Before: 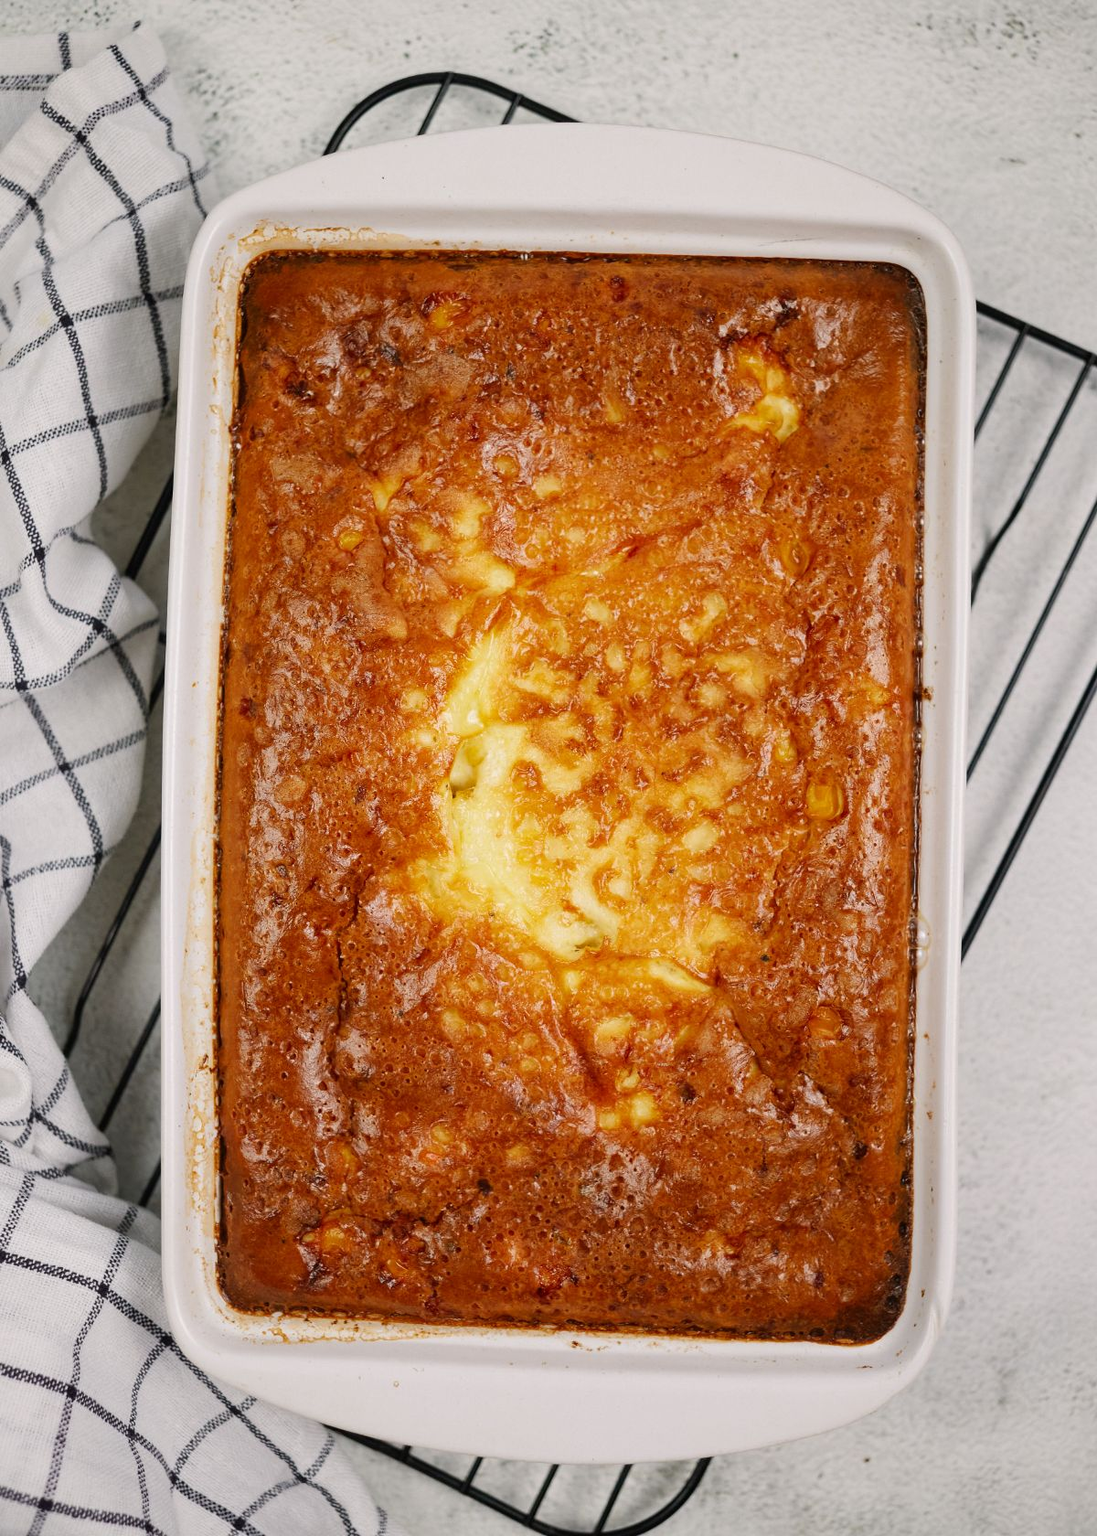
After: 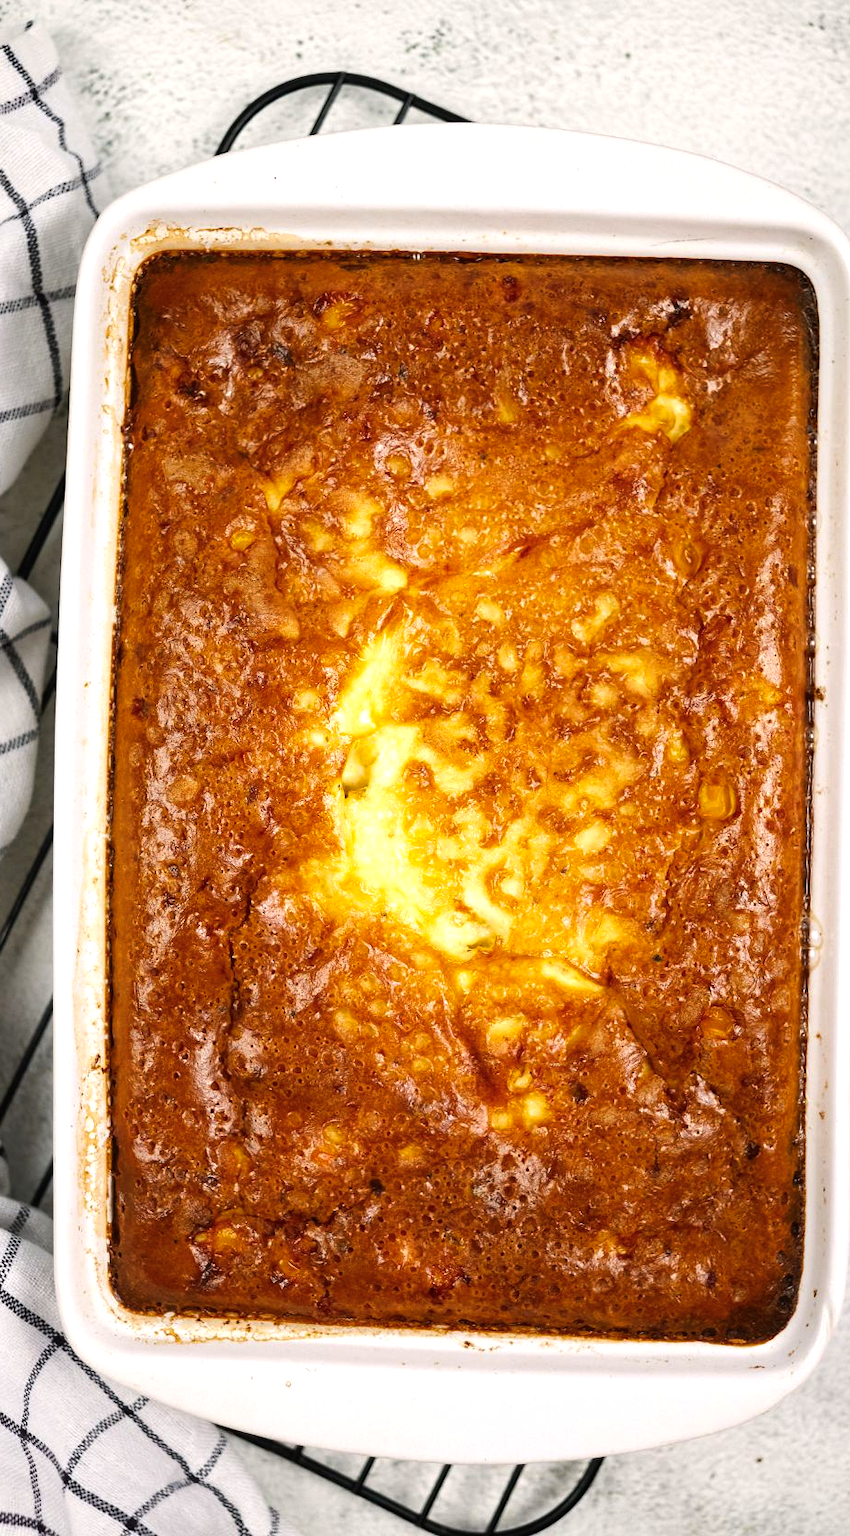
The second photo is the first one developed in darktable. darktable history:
color balance rgb: perceptual saturation grading › global saturation 0.131%, perceptual brilliance grading › global brilliance -5.57%, perceptual brilliance grading › highlights 24.8%, perceptual brilliance grading › mid-tones 7.285%, perceptual brilliance grading › shadows -4.815%, global vibrance 20%
crop: left 9.853%, right 12.632%
